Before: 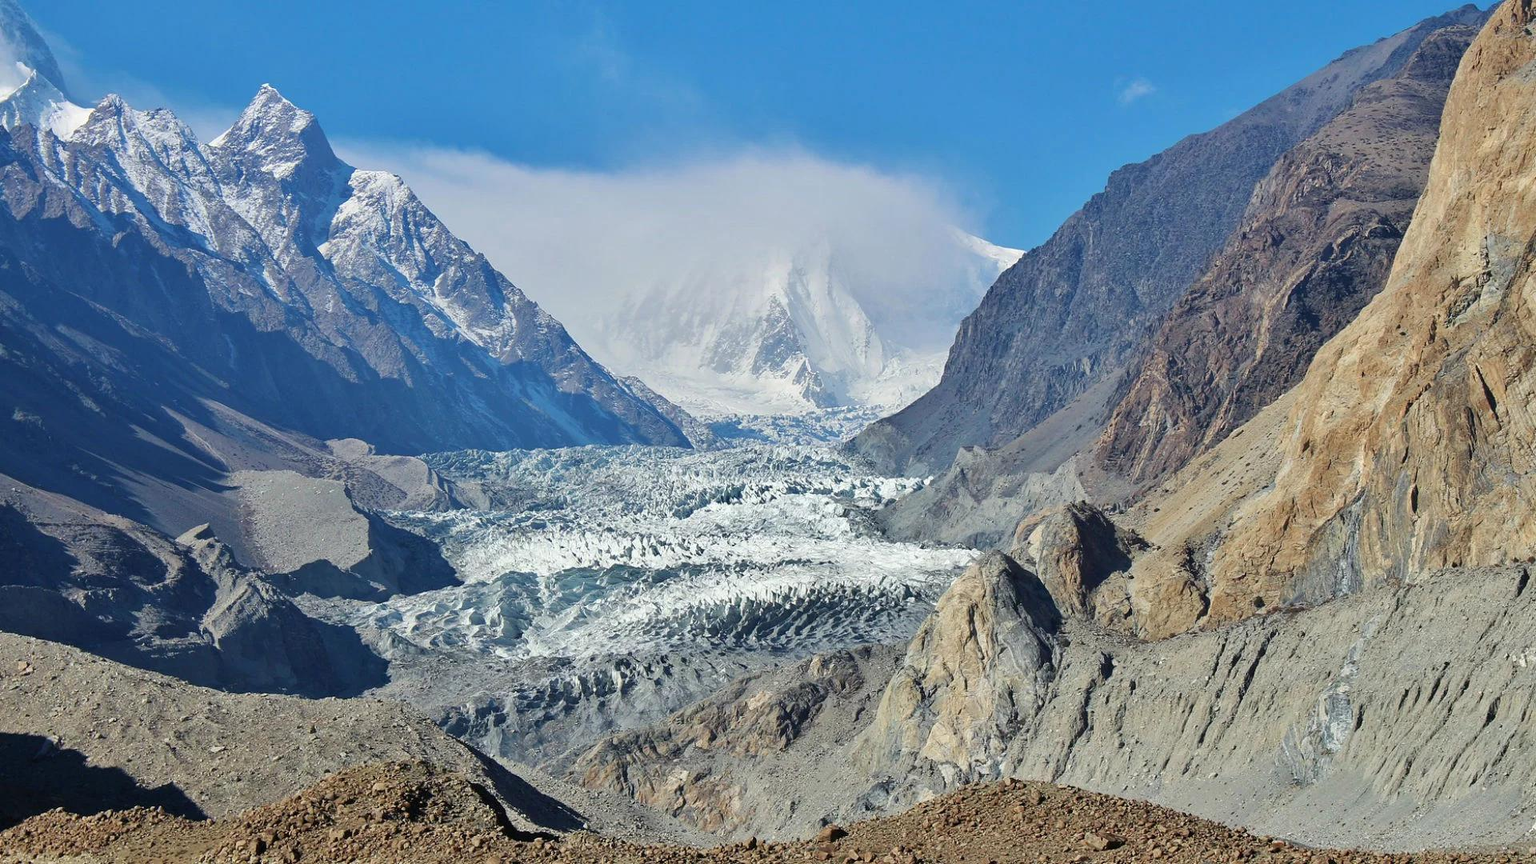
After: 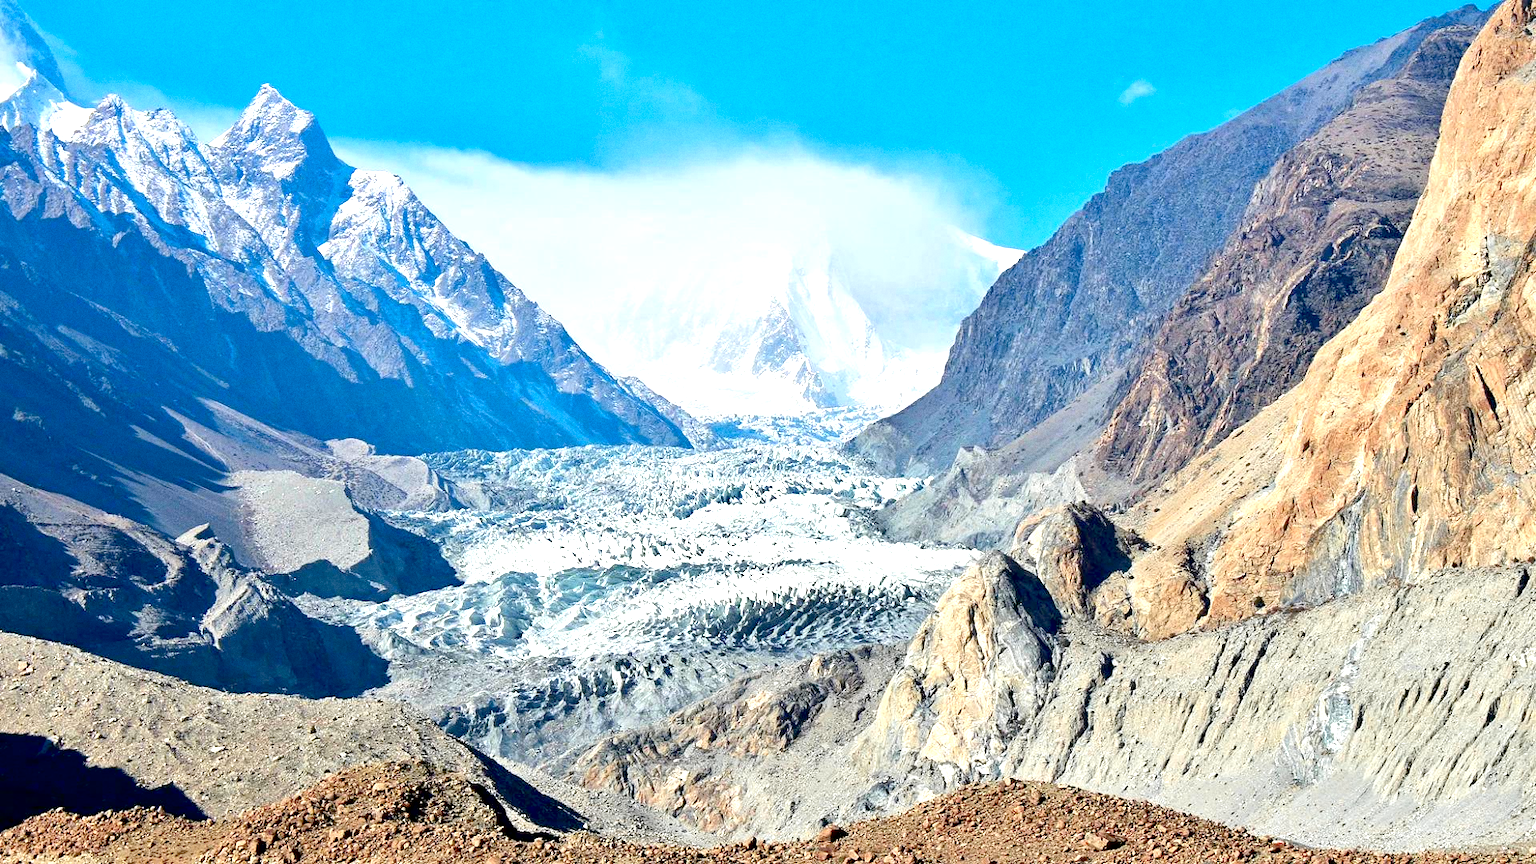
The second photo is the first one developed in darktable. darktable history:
contrast brightness saturation: contrast 0.05
exposure: black level correction 0.011, exposure 1.088 EV, compensate exposure bias true, compensate highlight preservation false
grain: coarseness 0.47 ISO
color zones: curves: ch1 [(0.263, 0.53) (0.376, 0.287) (0.487, 0.512) (0.748, 0.547) (1, 0.513)]; ch2 [(0.262, 0.45) (0.751, 0.477)], mix 31.98%
